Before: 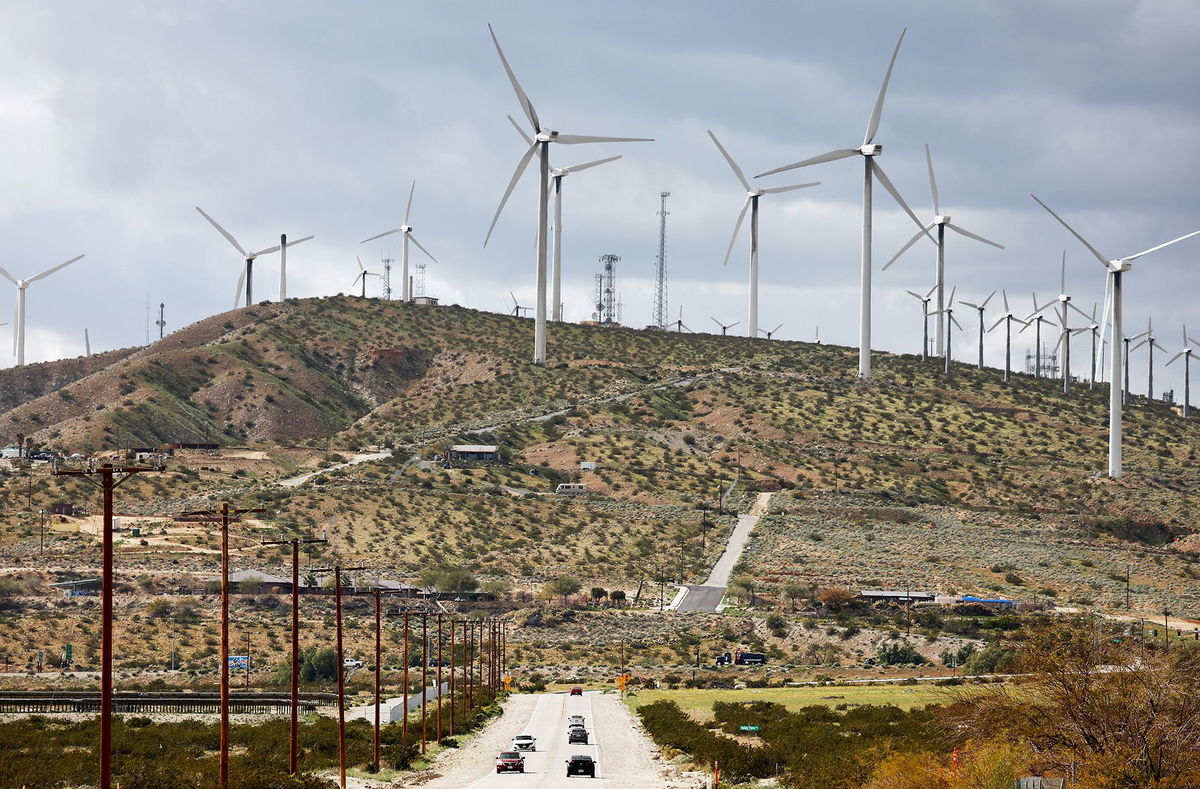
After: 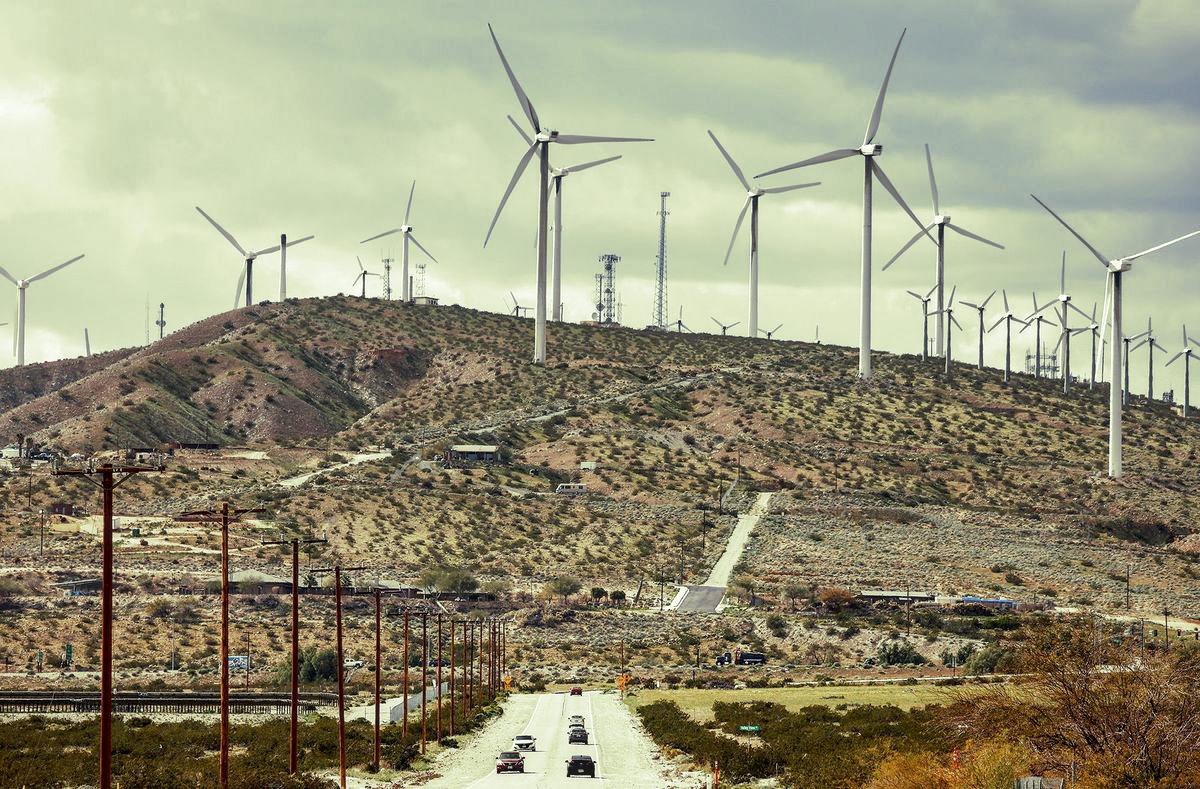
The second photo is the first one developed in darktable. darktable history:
split-toning: shadows › hue 290.82°, shadows › saturation 0.34, highlights › saturation 0.38, balance 0, compress 50%
shadows and highlights: shadows 20.91, highlights -35.45, soften with gaussian
local contrast: on, module defaults
